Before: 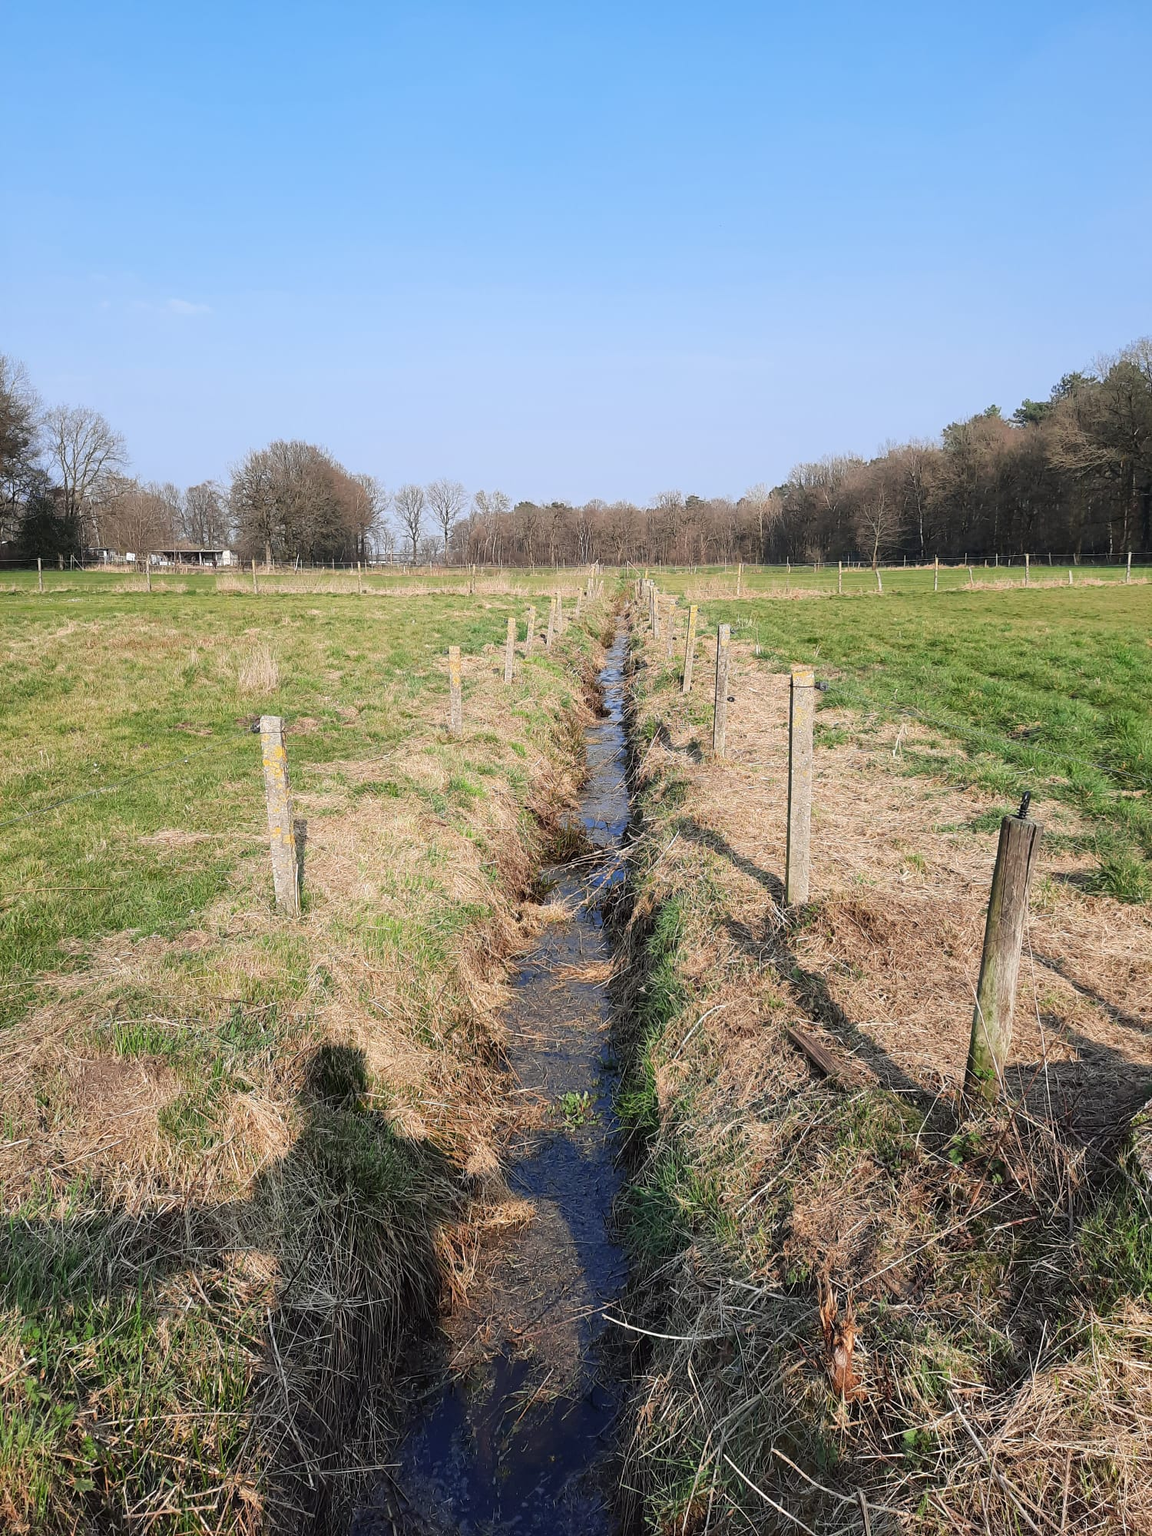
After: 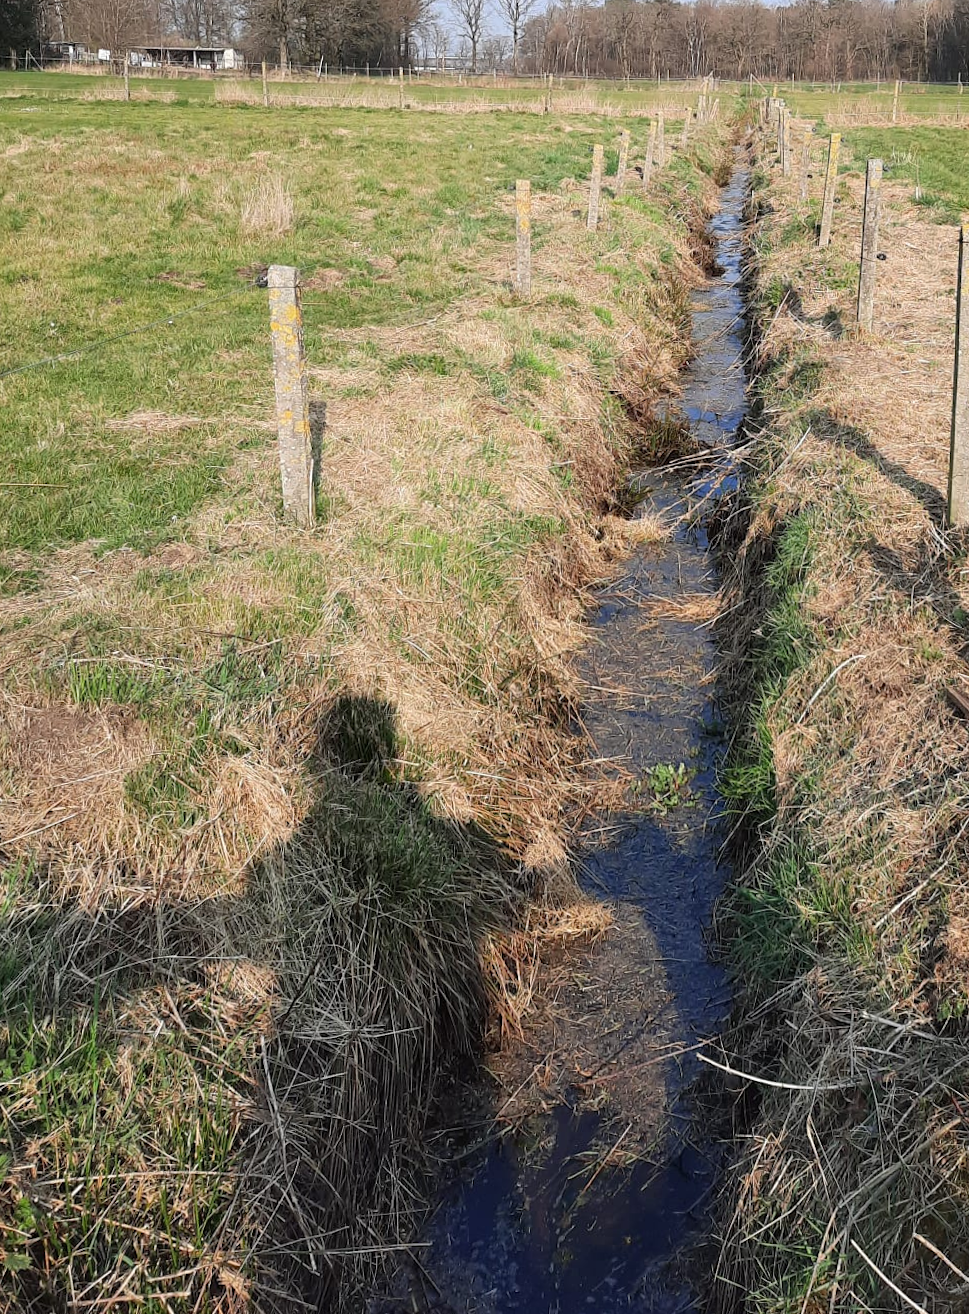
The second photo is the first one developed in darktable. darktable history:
crop and rotate: angle -1.23°, left 3.582%, top 32.416%, right 29.964%
